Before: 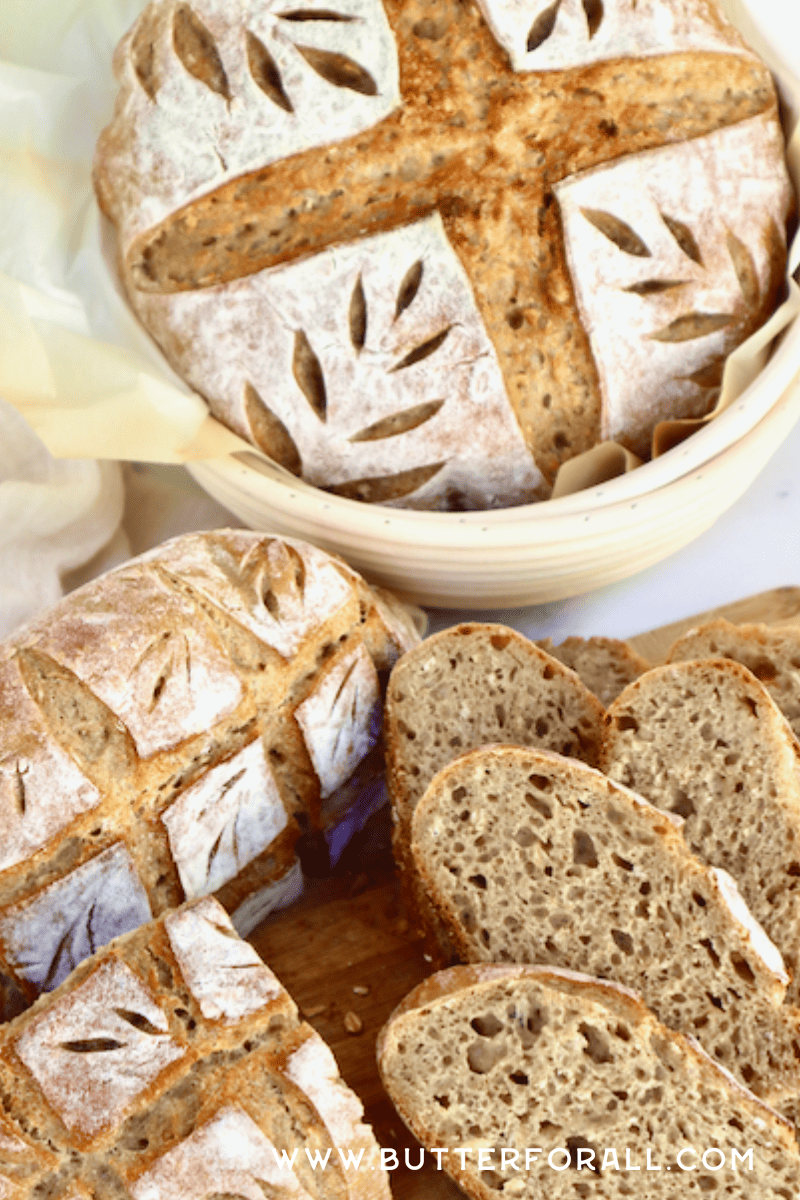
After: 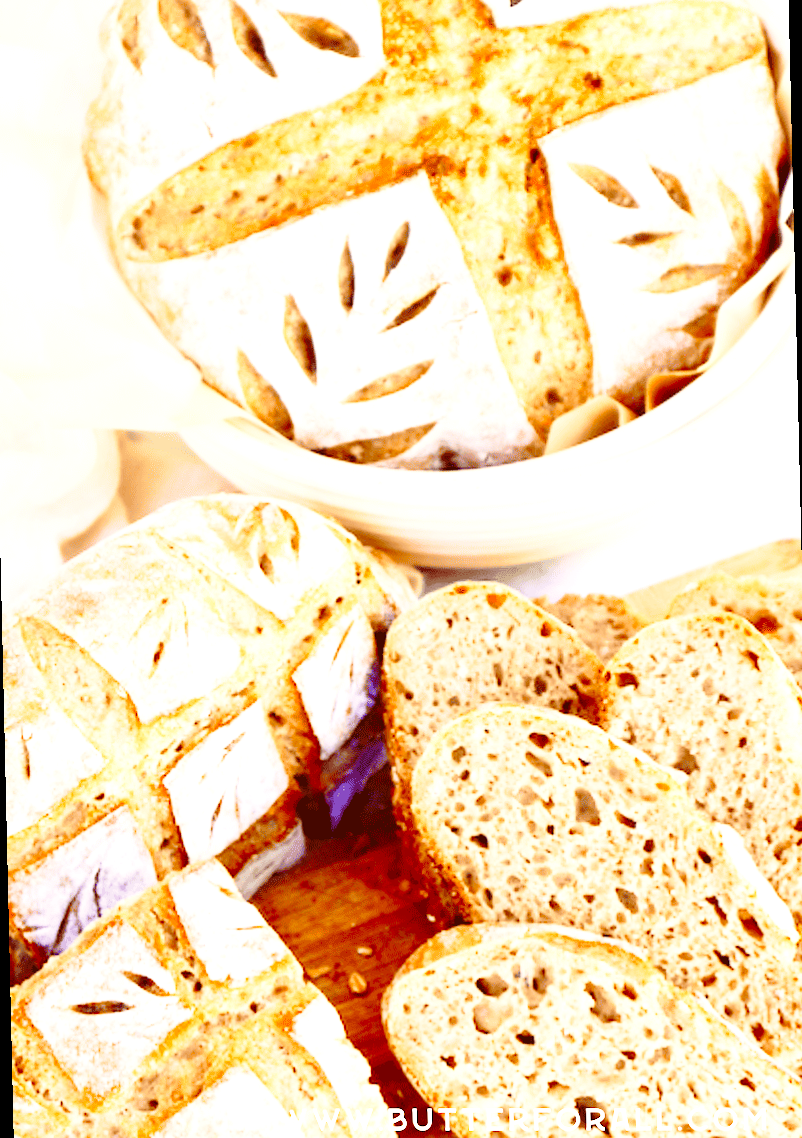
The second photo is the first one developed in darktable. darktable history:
color correction: highlights a* 3.22, highlights b* 1.93, saturation 1.19
exposure: black level correction 0.001, exposure 1 EV, compensate highlight preservation false
rotate and perspective: rotation -1.32°, lens shift (horizontal) -0.031, crop left 0.015, crop right 0.985, crop top 0.047, crop bottom 0.982
base curve: curves: ch0 [(0, 0) (0.028, 0.03) (0.121, 0.232) (0.46, 0.748) (0.859, 0.968) (1, 1)], preserve colors none
